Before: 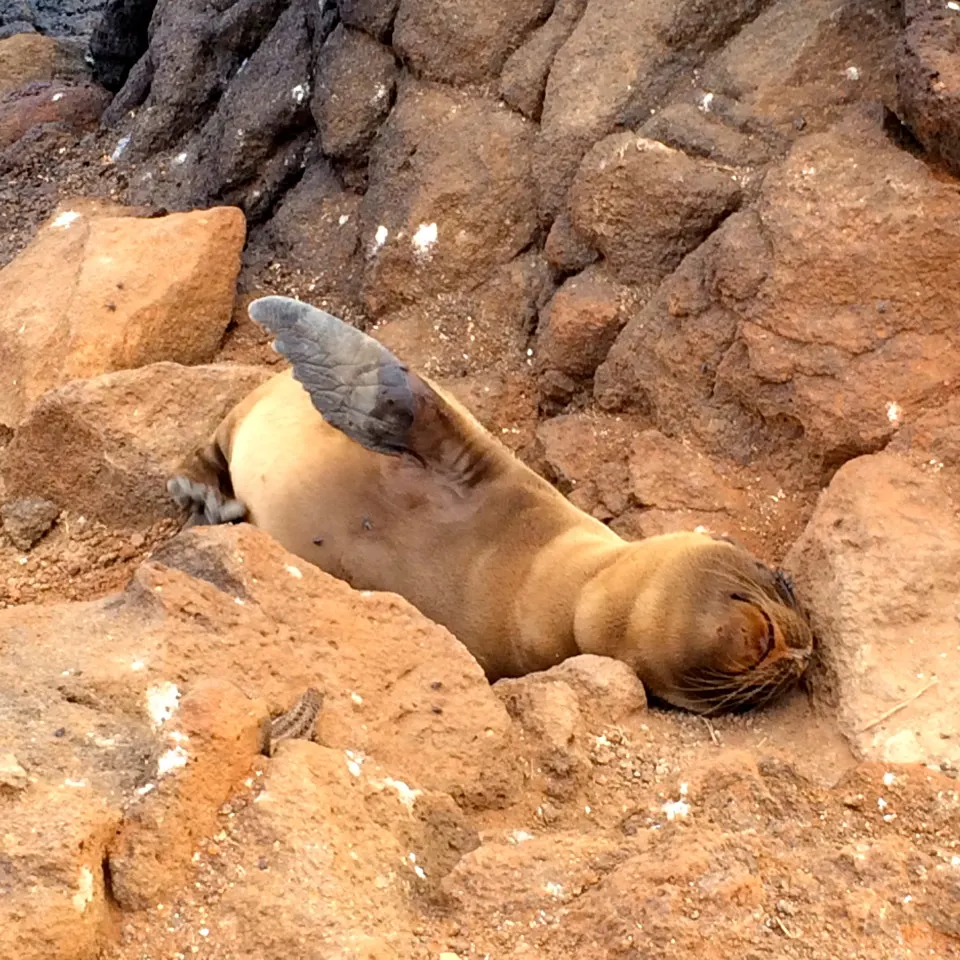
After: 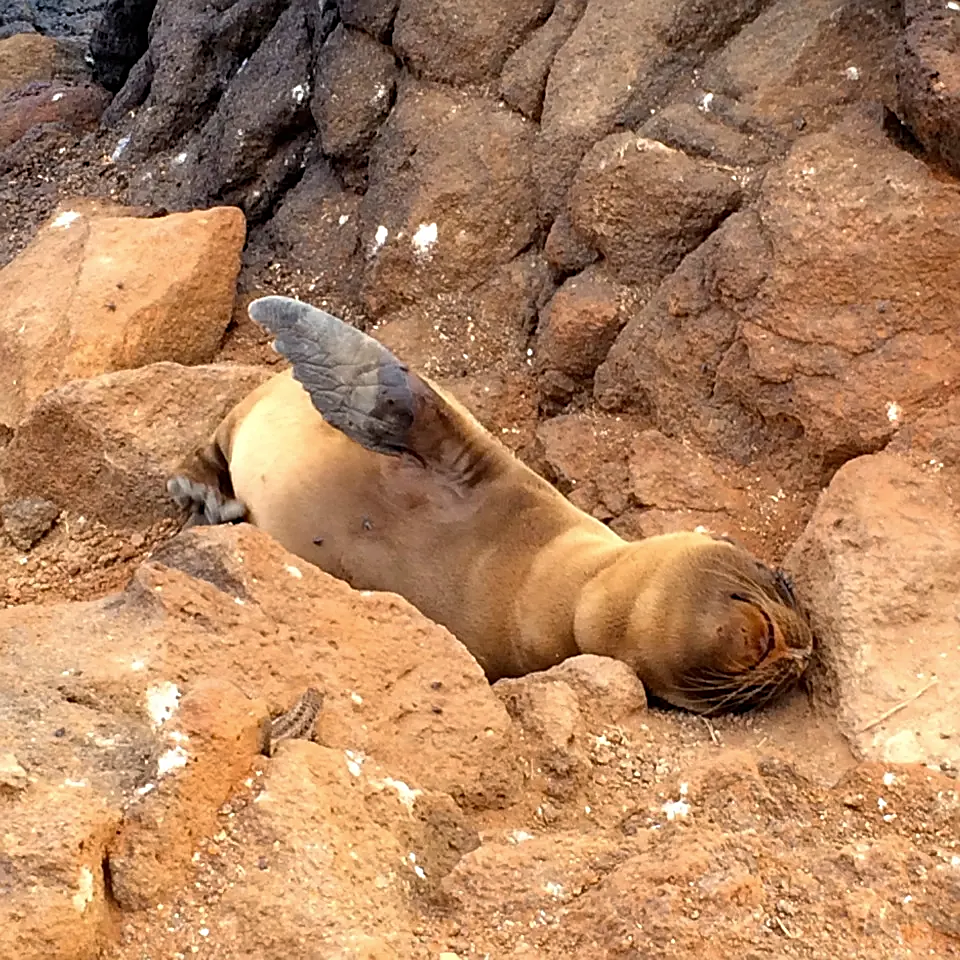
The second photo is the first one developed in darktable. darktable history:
exposure: compensate highlight preservation false
sharpen: on, module defaults
base curve: curves: ch0 [(0, 0) (0.303, 0.277) (1, 1)]
